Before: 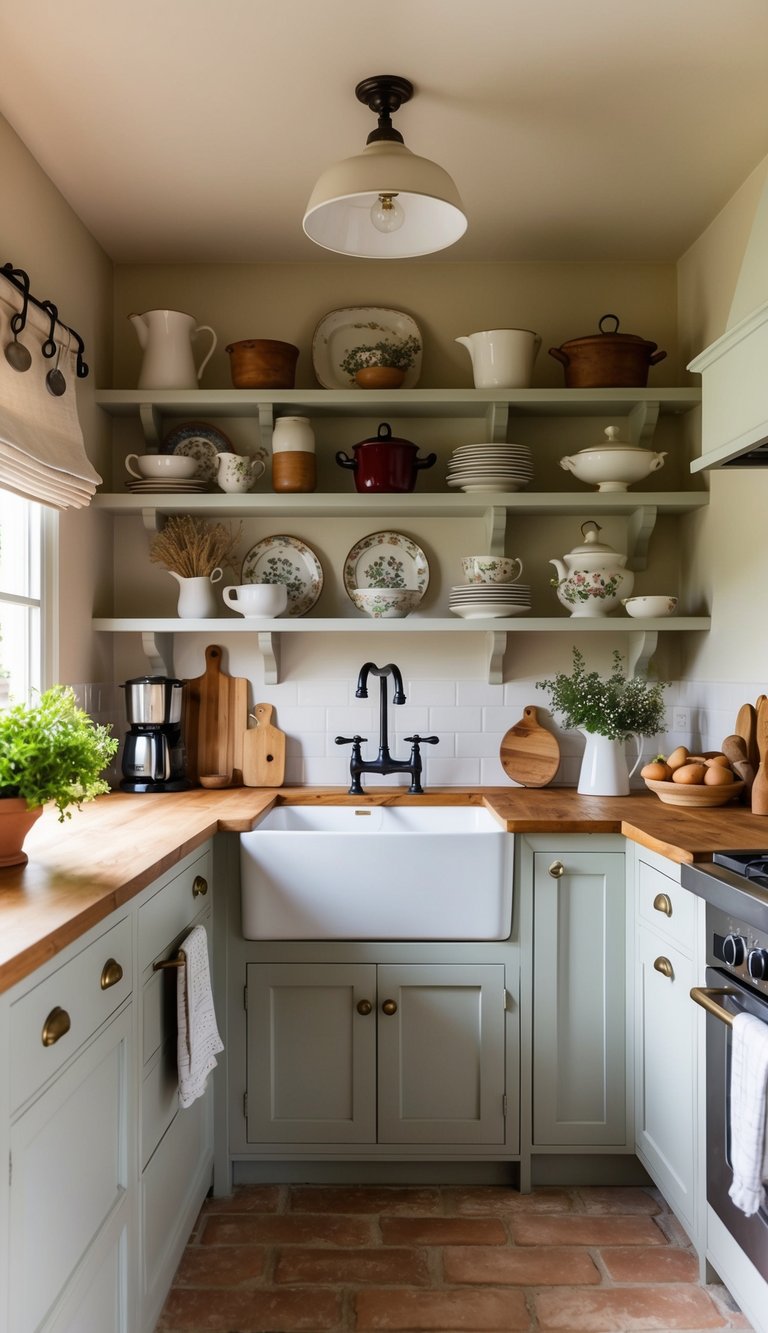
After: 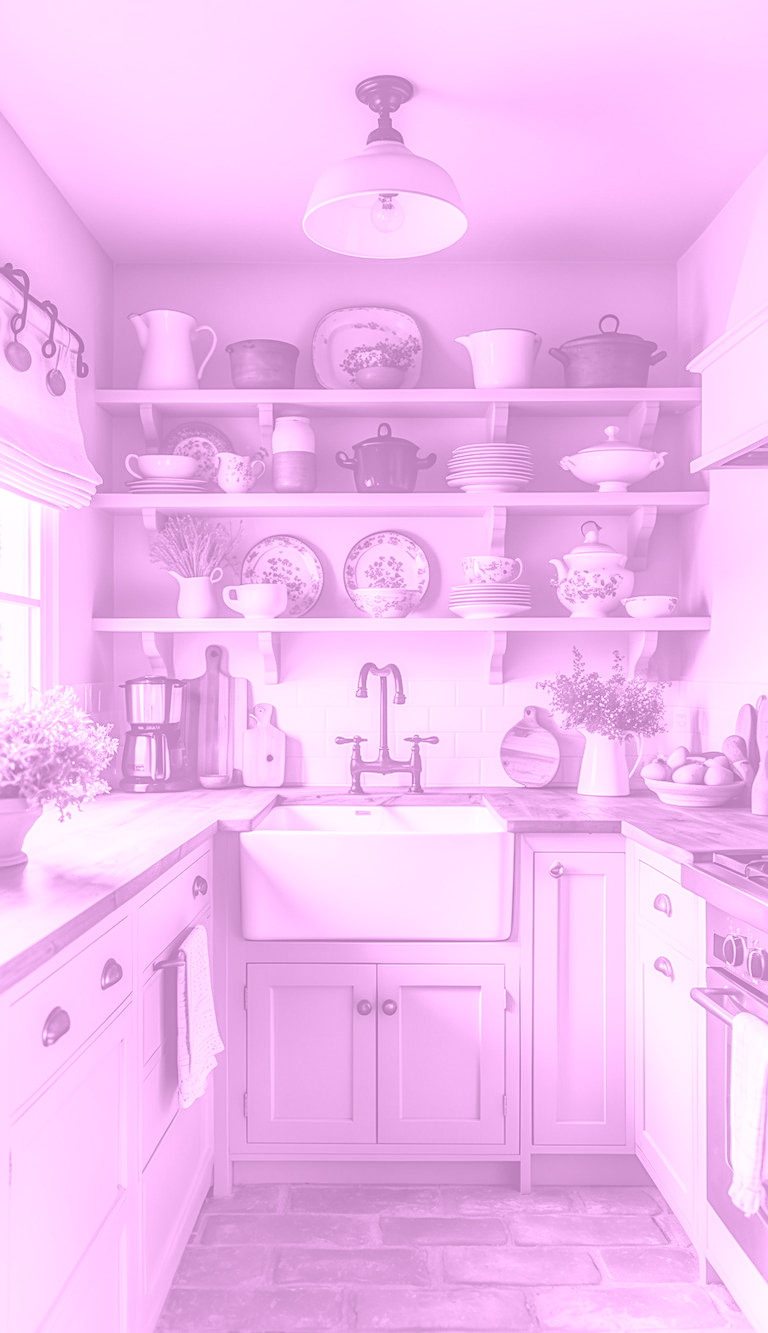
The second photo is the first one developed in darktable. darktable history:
local contrast: highlights 20%, detail 197%
colorize: hue 331.2°, saturation 75%, source mix 30.28%, lightness 70.52%, version 1
sharpen: on, module defaults
tone equalizer: -8 EV -0.417 EV, -7 EV -0.389 EV, -6 EV -0.333 EV, -5 EV -0.222 EV, -3 EV 0.222 EV, -2 EV 0.333 EV, -1 EV 0.389 EV, +0 EV 0.417 EV, edges refinement/feathering 500, mask exposure compensation -1.57 EV, preserve details no
